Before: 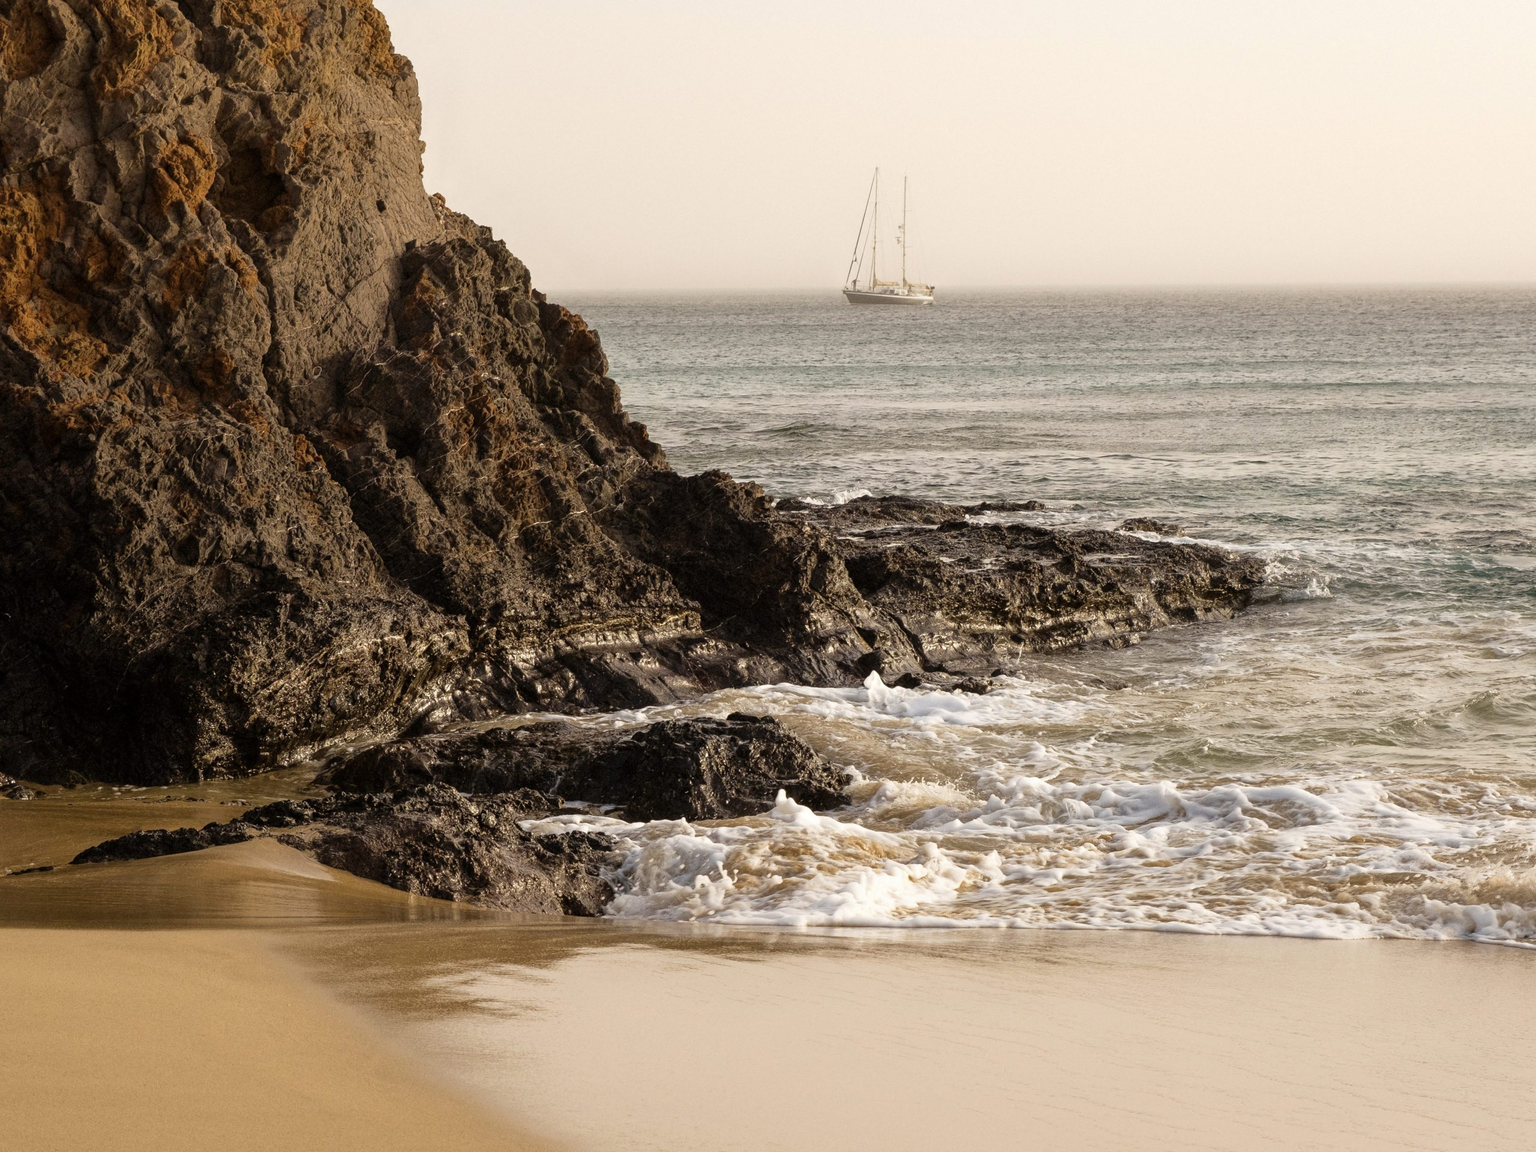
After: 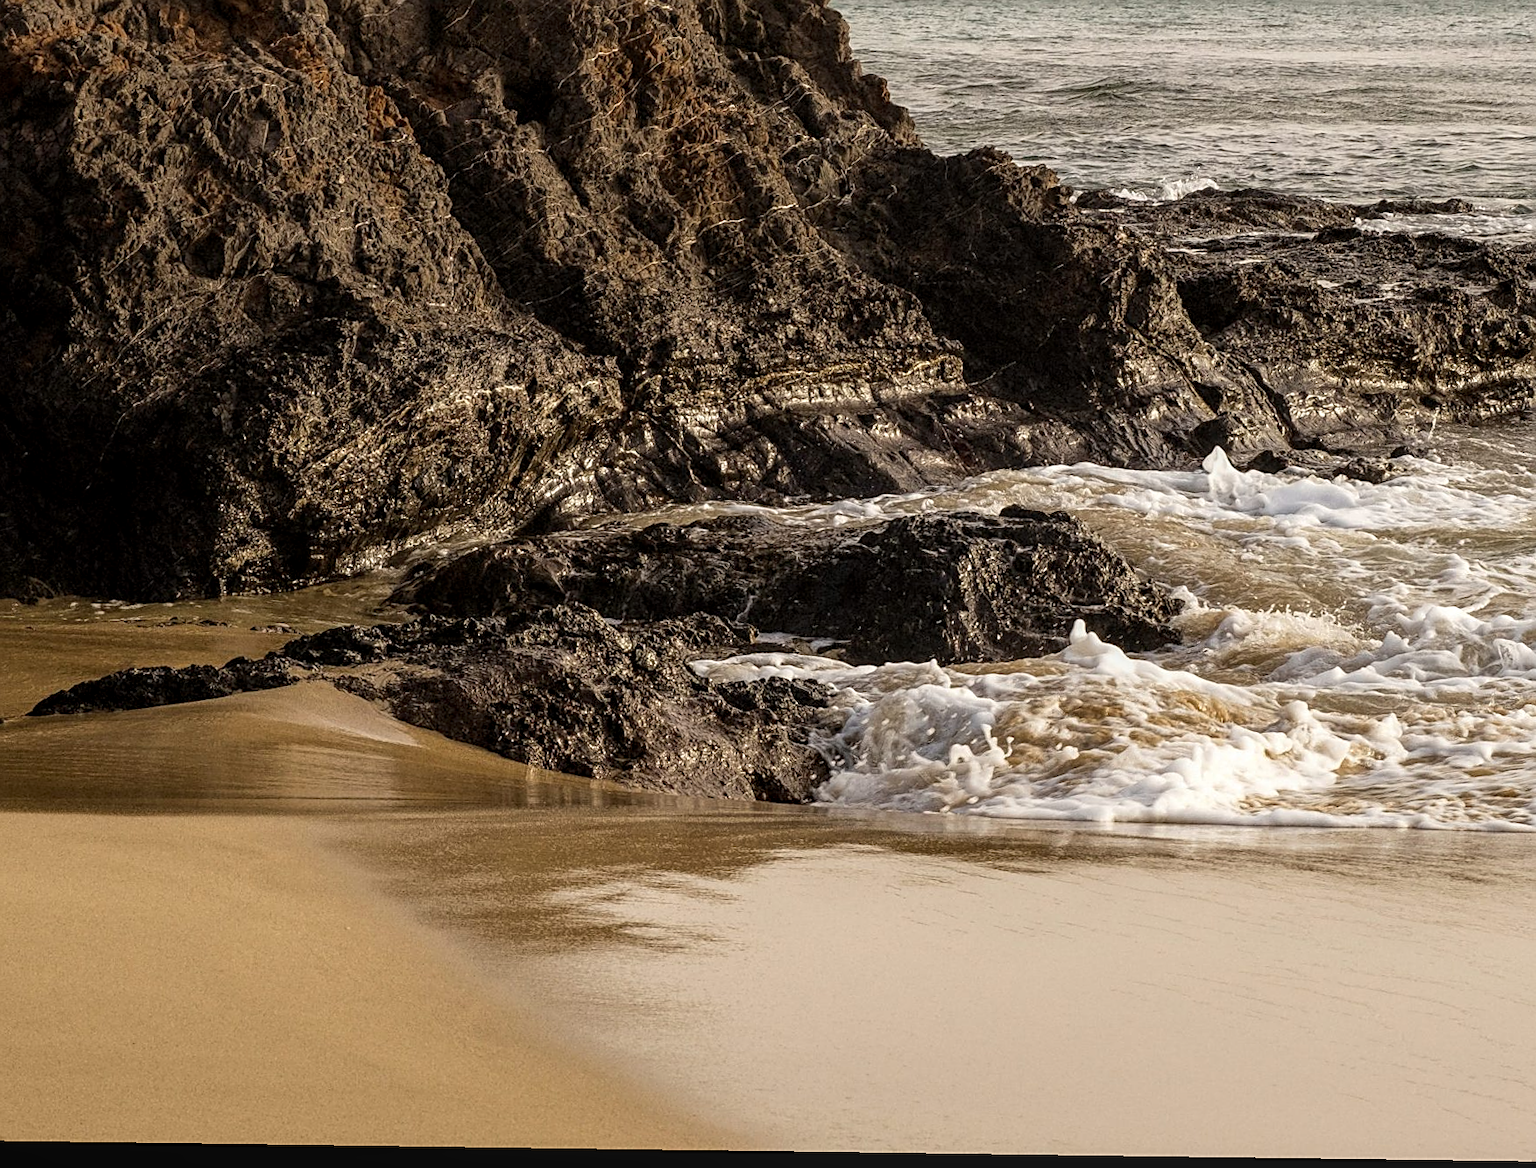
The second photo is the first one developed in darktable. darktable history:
crop and rotate: angle -0.771°, left 3.57%, top 32.413%, right 29.319%
local contrast: on, module defaults
sharpen: on, module defaults
